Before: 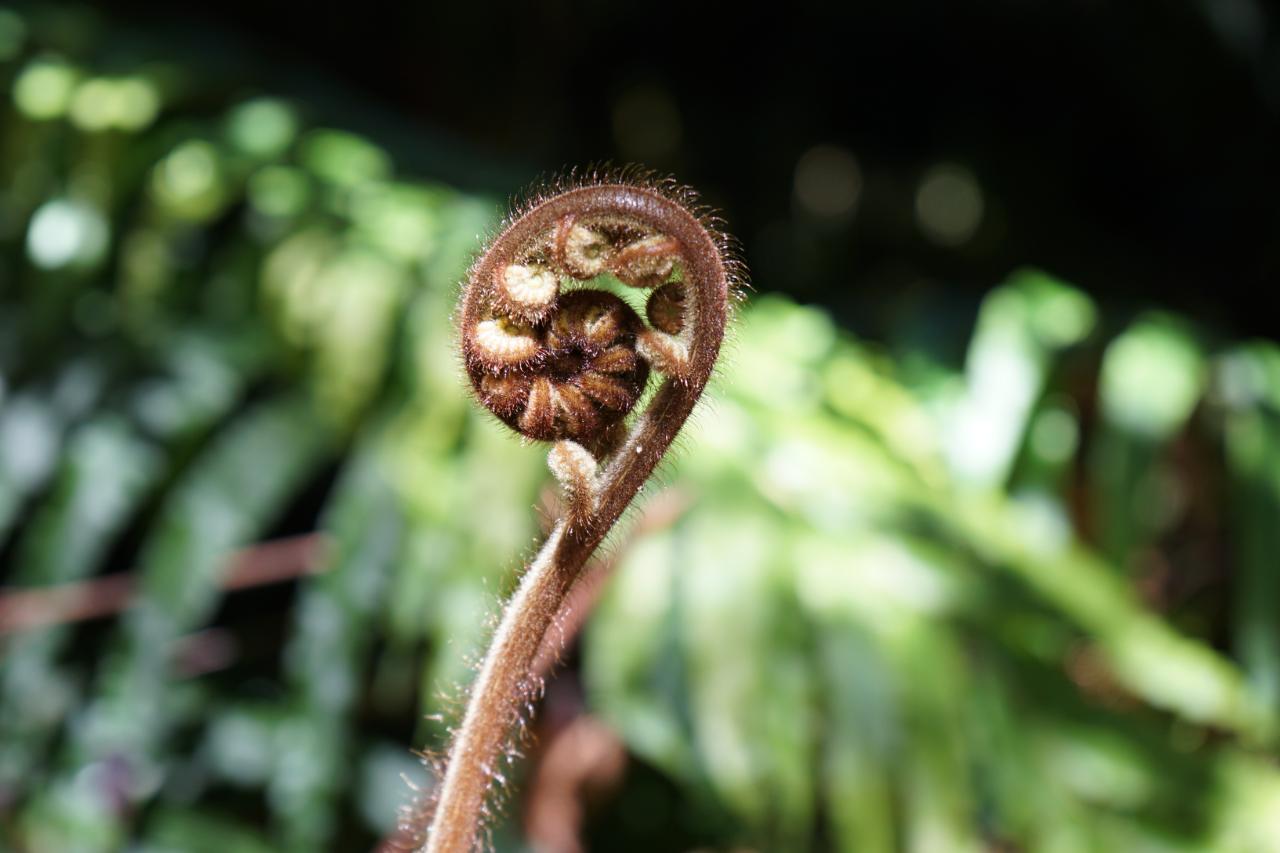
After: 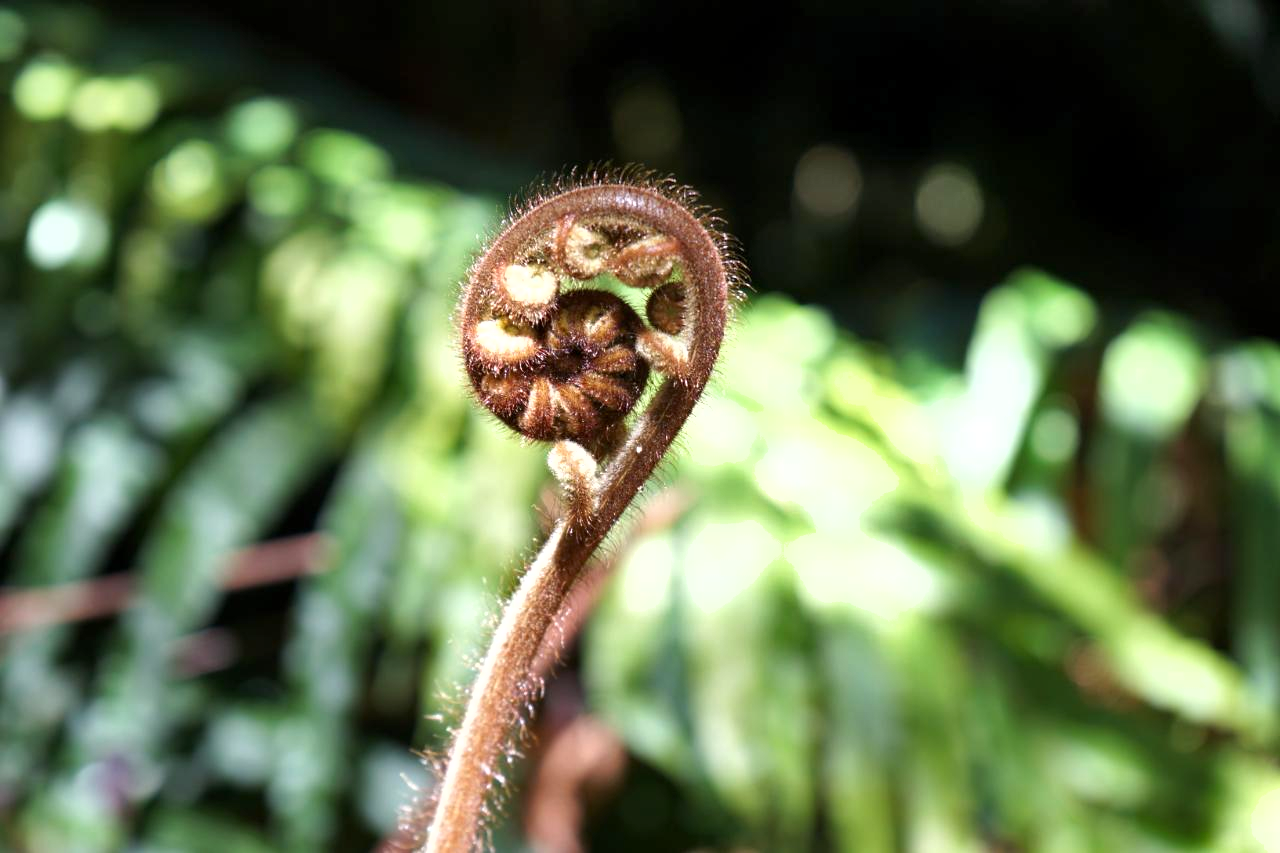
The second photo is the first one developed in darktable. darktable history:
exposure: black level correction 0.001, exposure 0.499 EV, compensate highlight preservation false
shadows and highlights: shadows 40.23, highlights -55.11, low approximation 0.01, soften with gaussian
